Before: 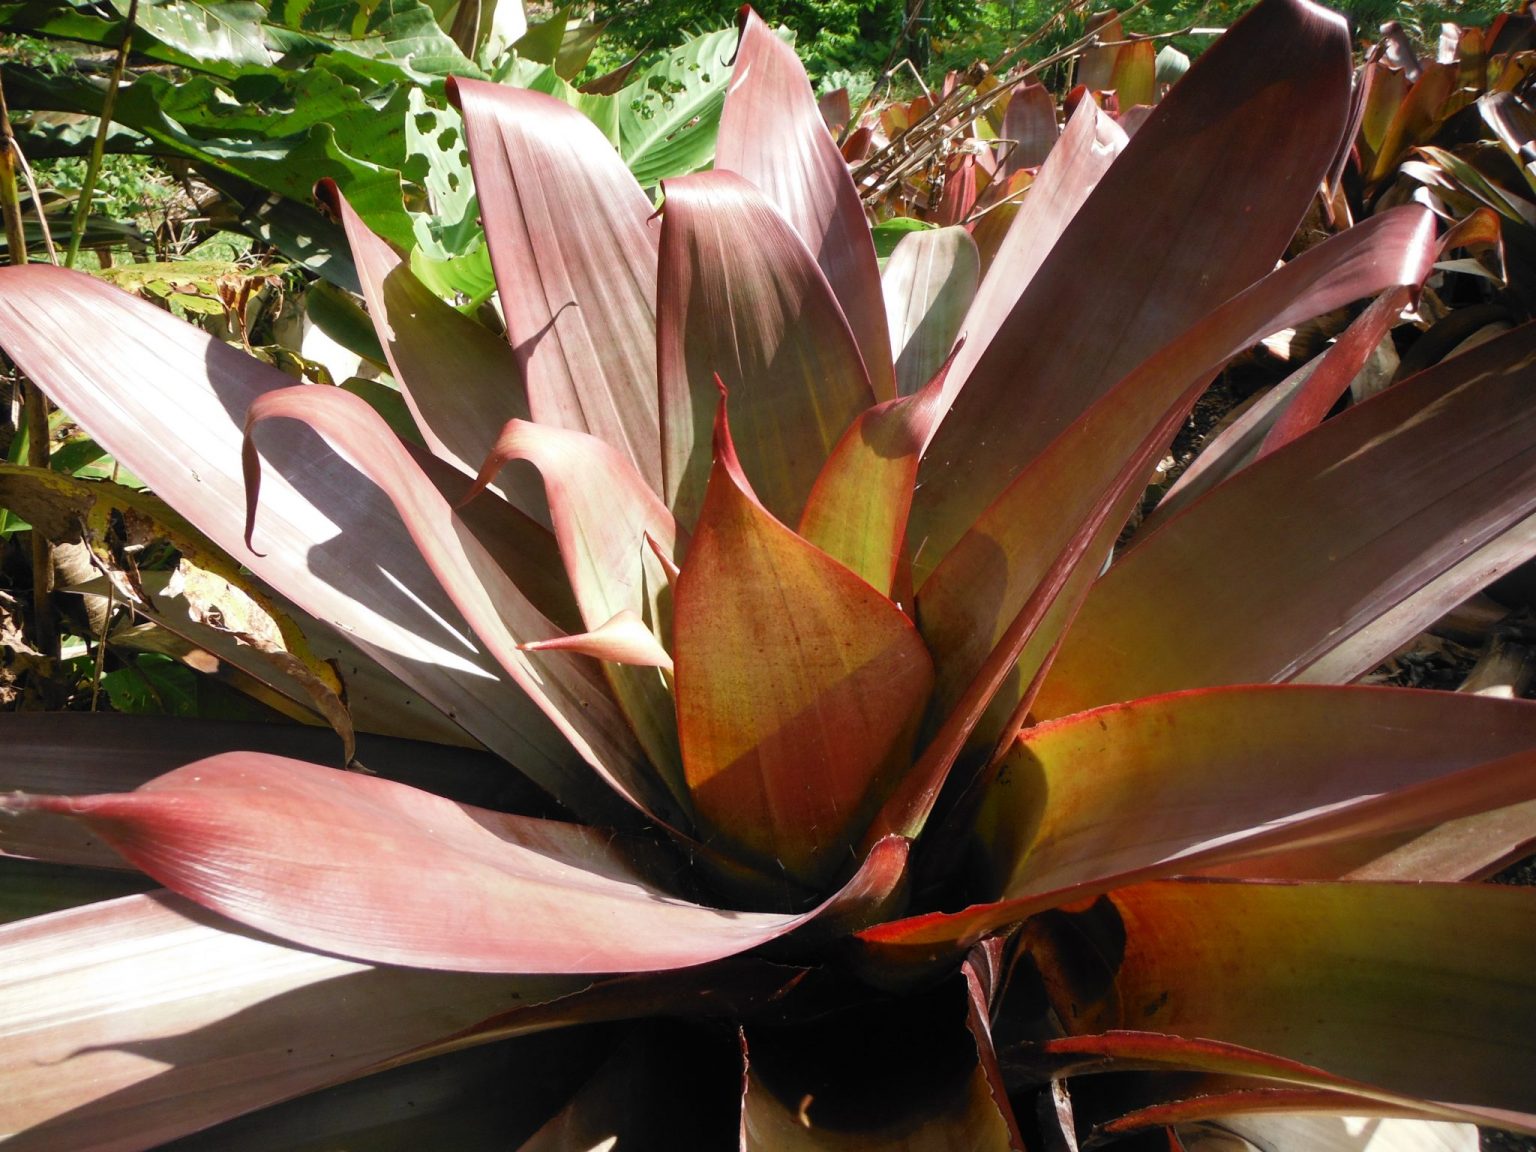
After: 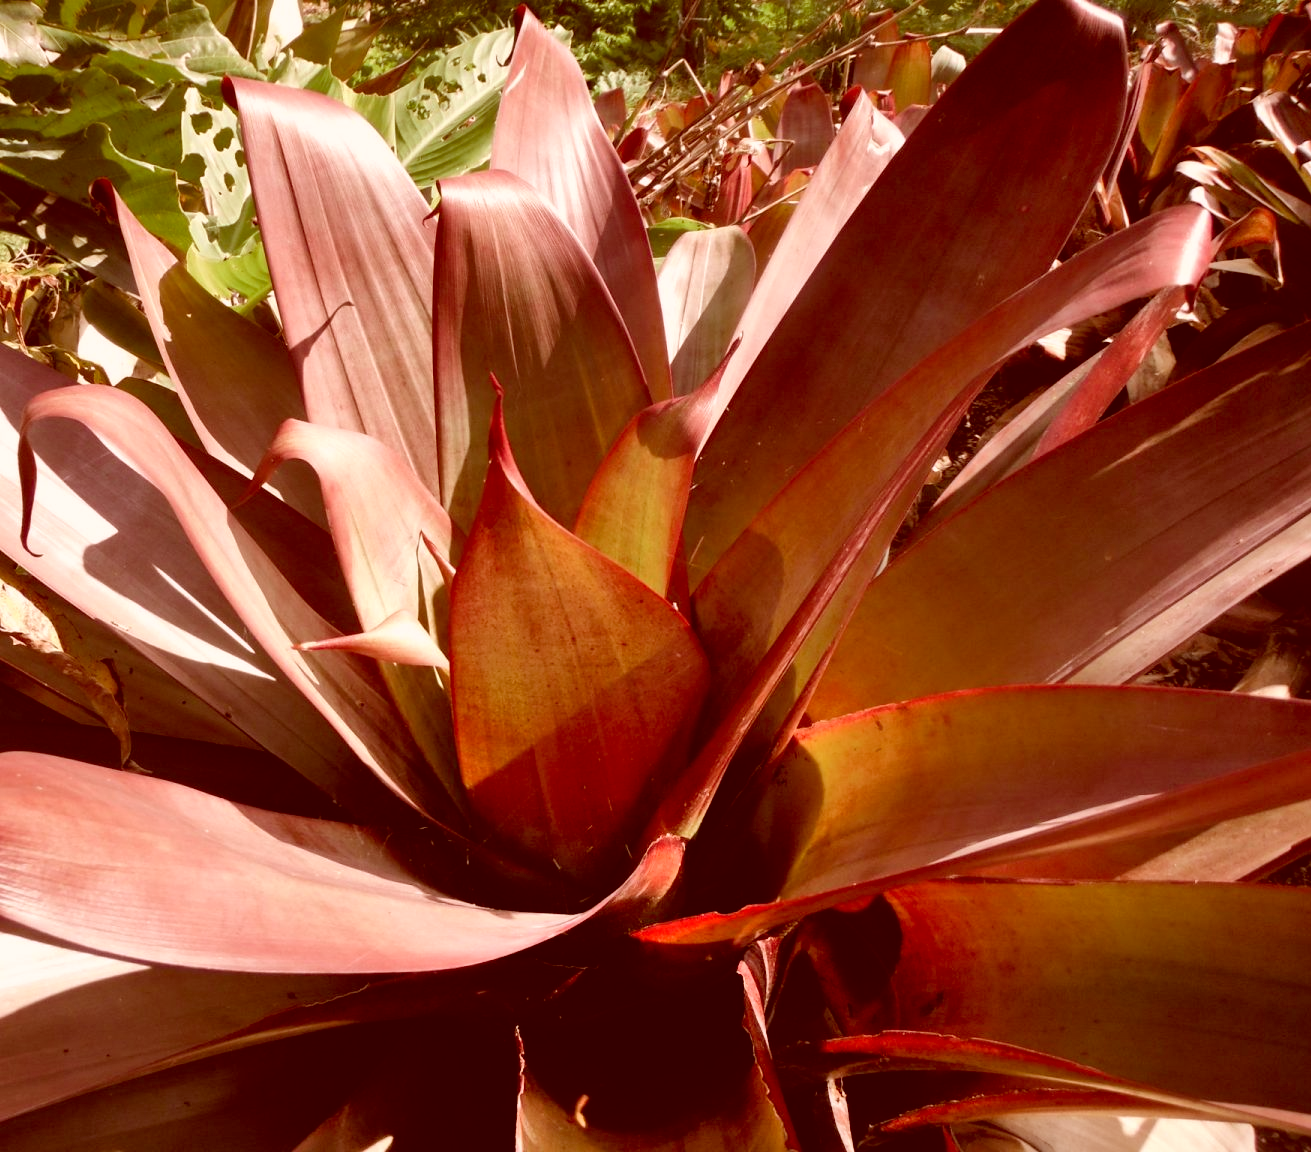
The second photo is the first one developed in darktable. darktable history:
crop and rotate: left 14.584%
color correction: highlights a* 9.03, highlights b* 8.71, shadows a* 40, shadows b* 40, saturation 0.8
shadows and highlights: soften with gaussian
